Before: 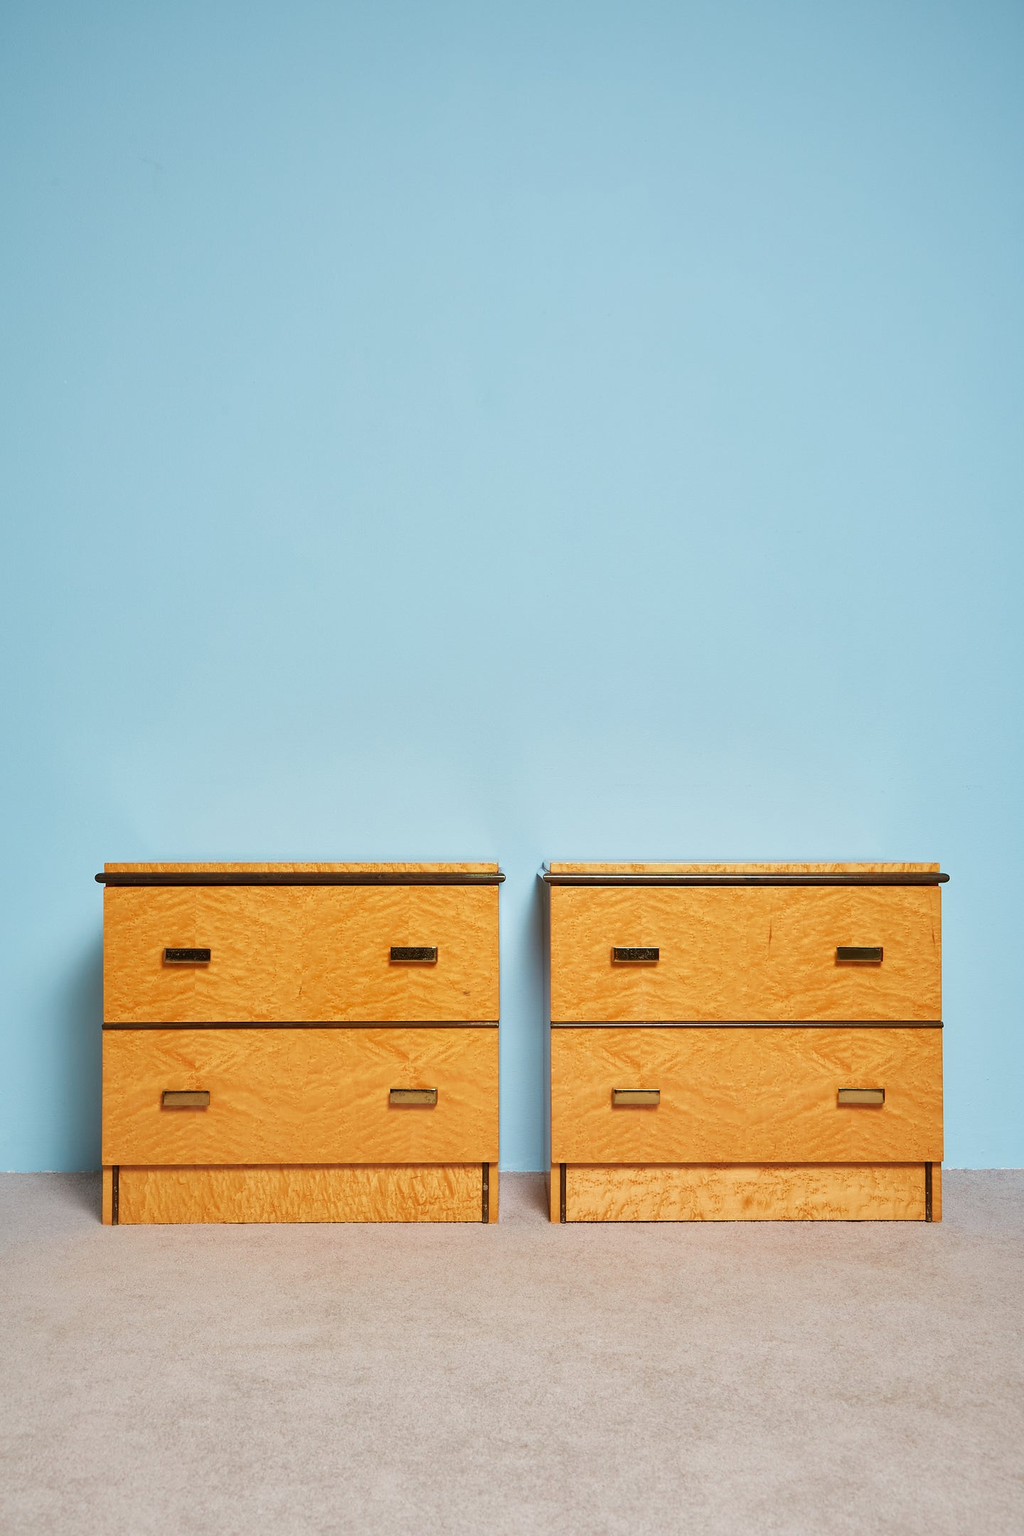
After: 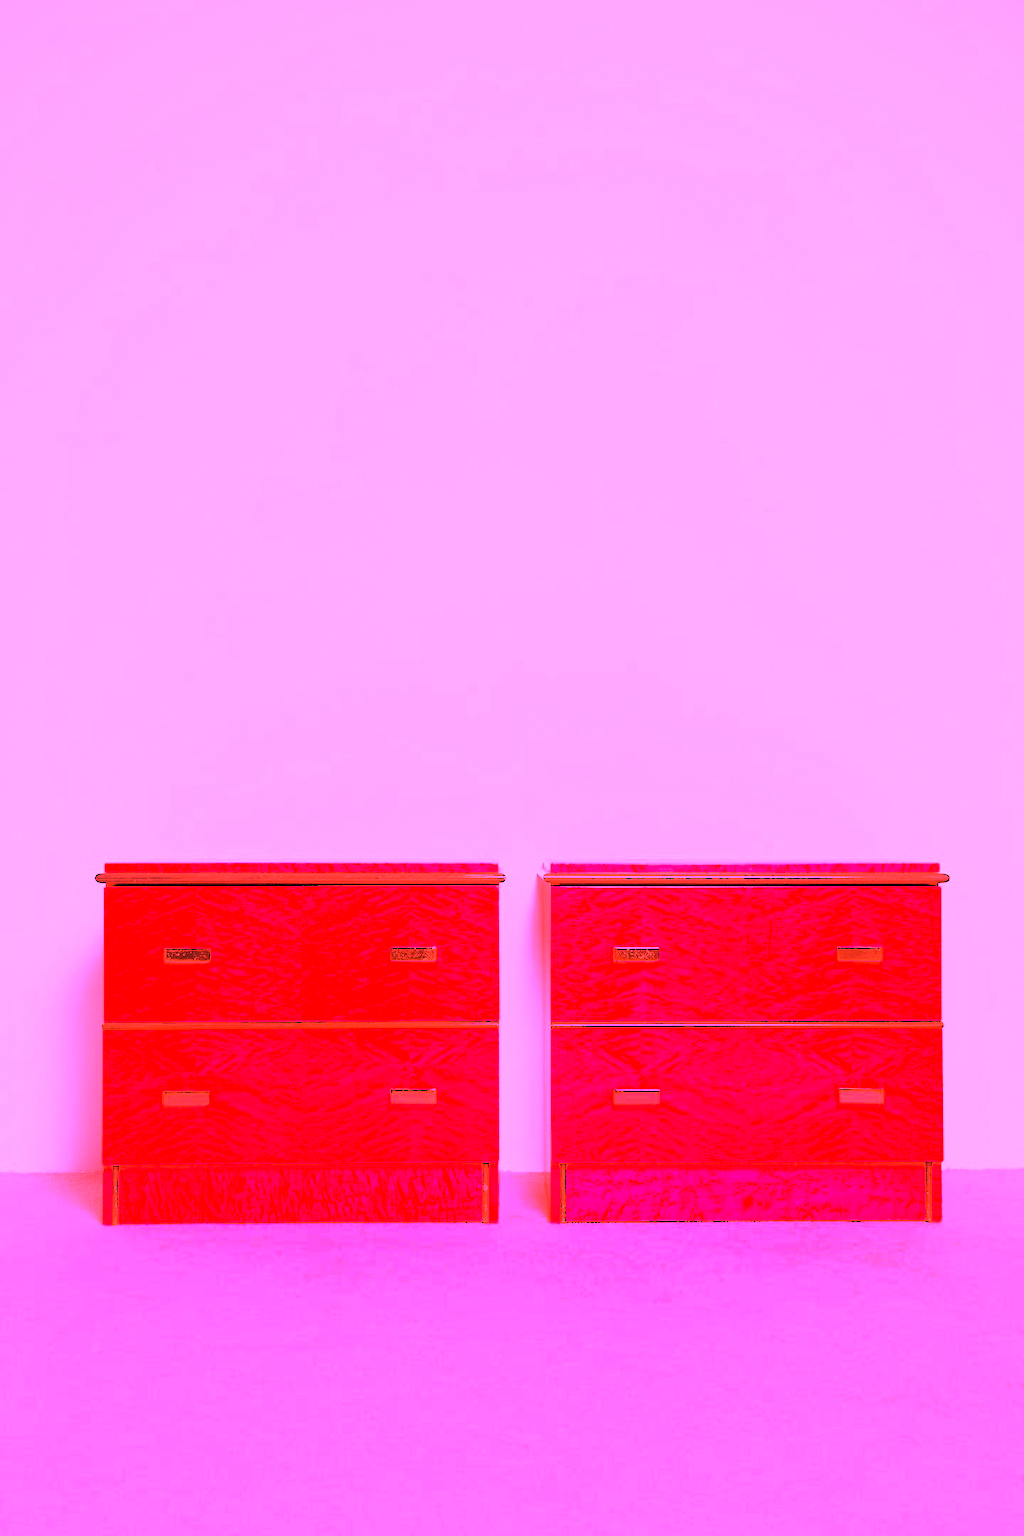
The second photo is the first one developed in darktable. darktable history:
white balance: red 4.26, blue 1.802
contrast brightness saturation: contrast 0.05, brightness 0.06, saturation 0.01
